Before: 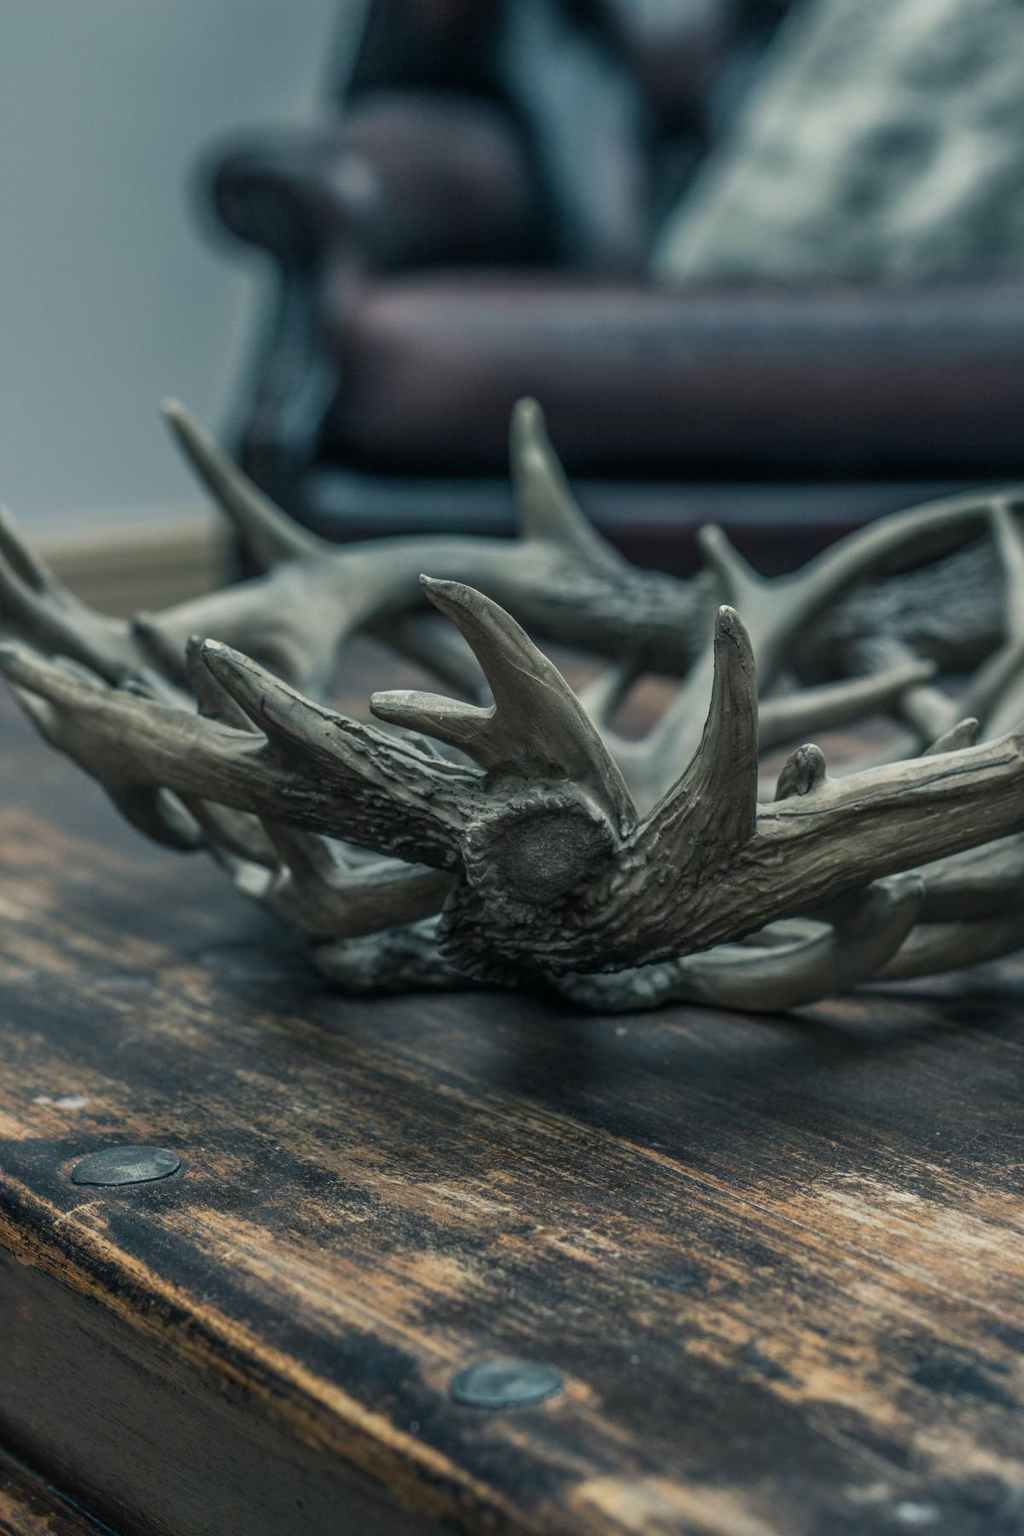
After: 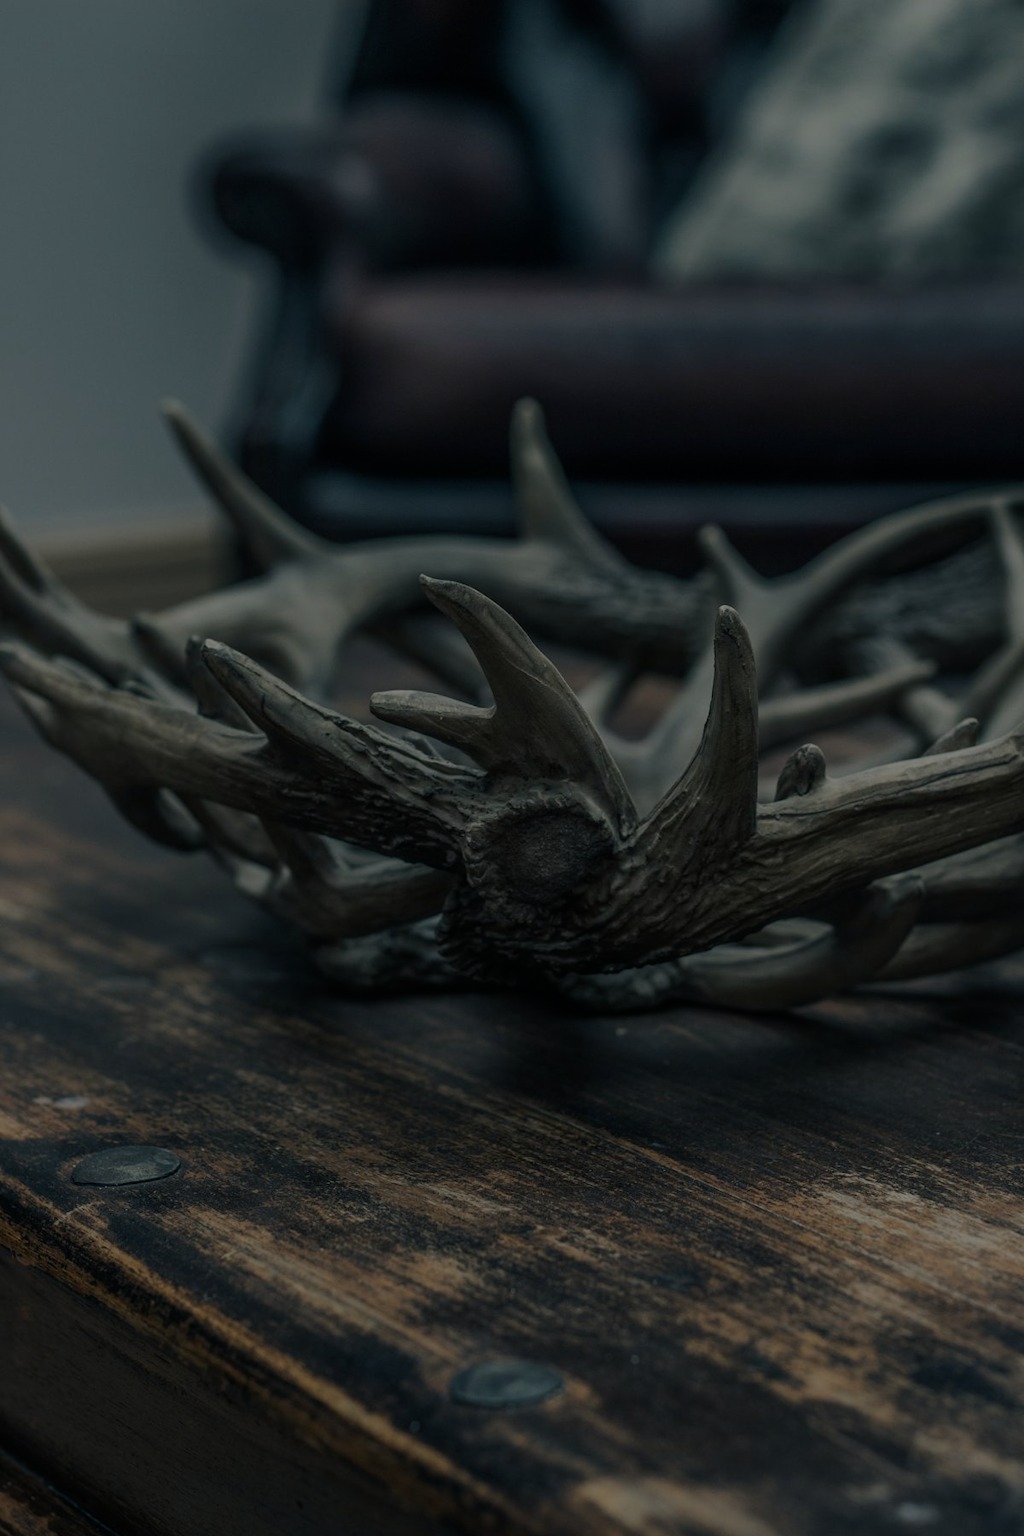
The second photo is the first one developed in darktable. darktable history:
tone equalizer: -8 EV -1.97 EV, -7 EV -1.99 EV, -6 EV -1.96 EV, -5 EV -1.99 EV, -4 EV -1.99 EV, -3 EV -1.97 EV, -2 EV -2 EV, -1 EV -1.63 EV, +0 EV -1.97 EV
